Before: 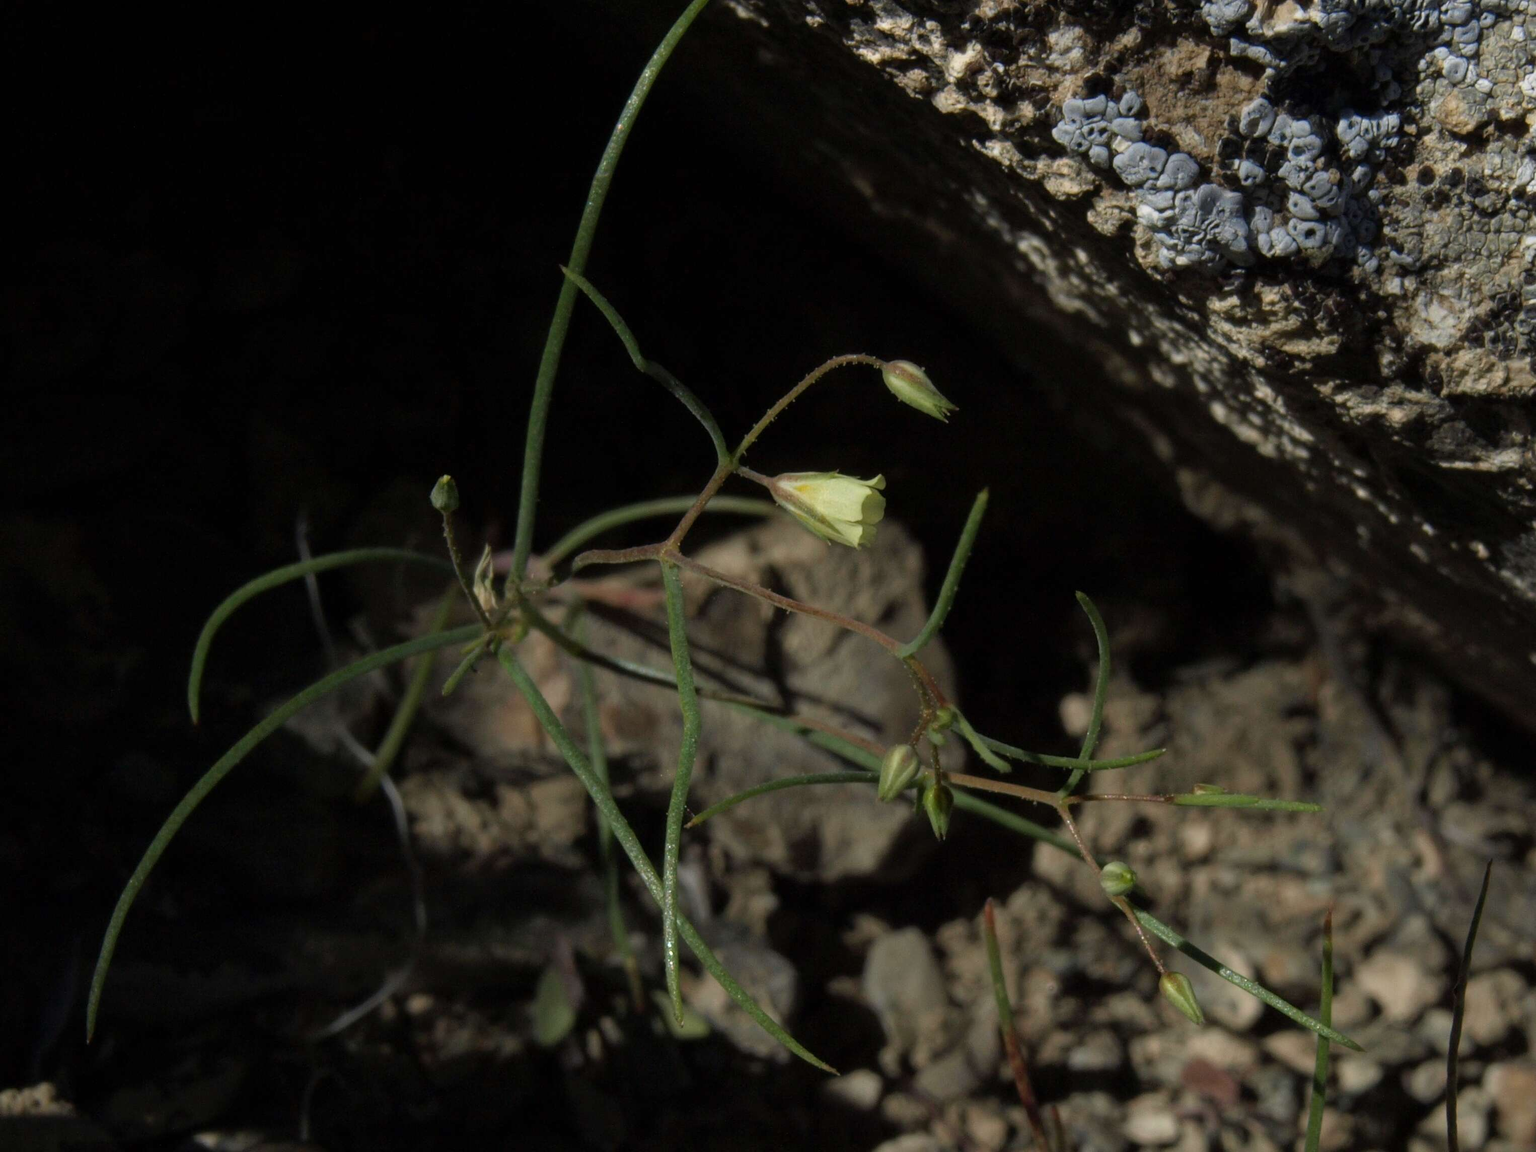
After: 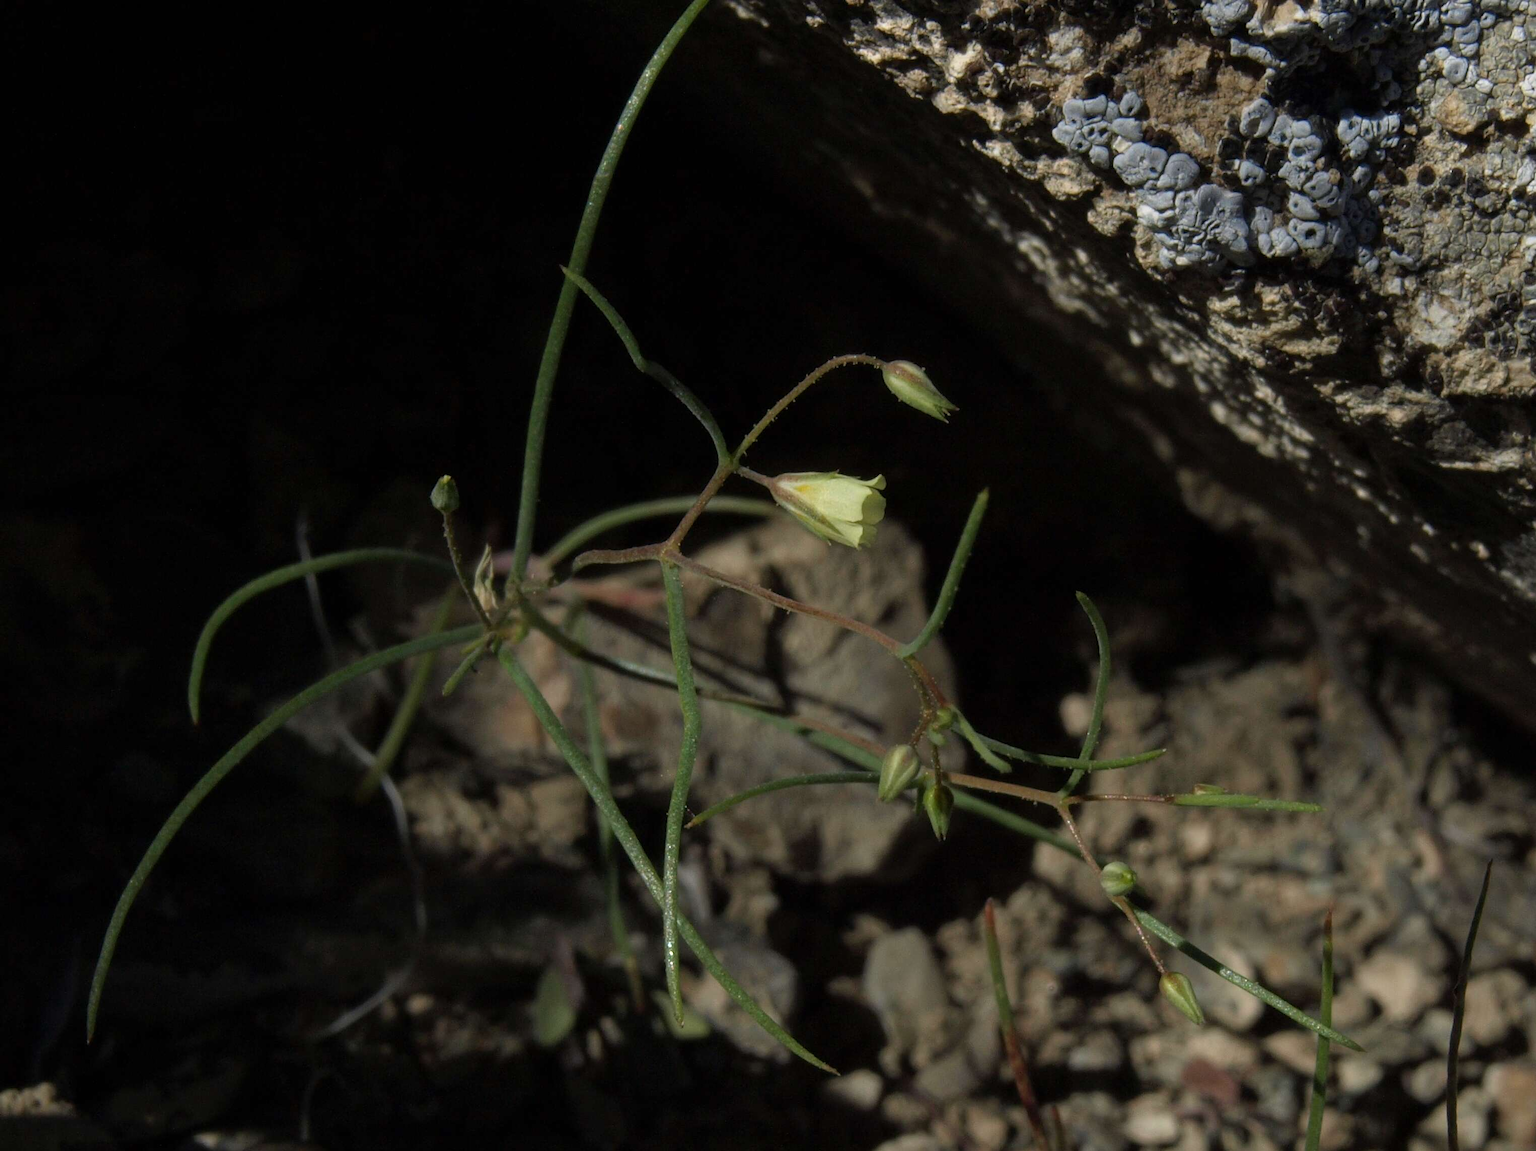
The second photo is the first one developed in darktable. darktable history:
sharpen: amount 0.207
